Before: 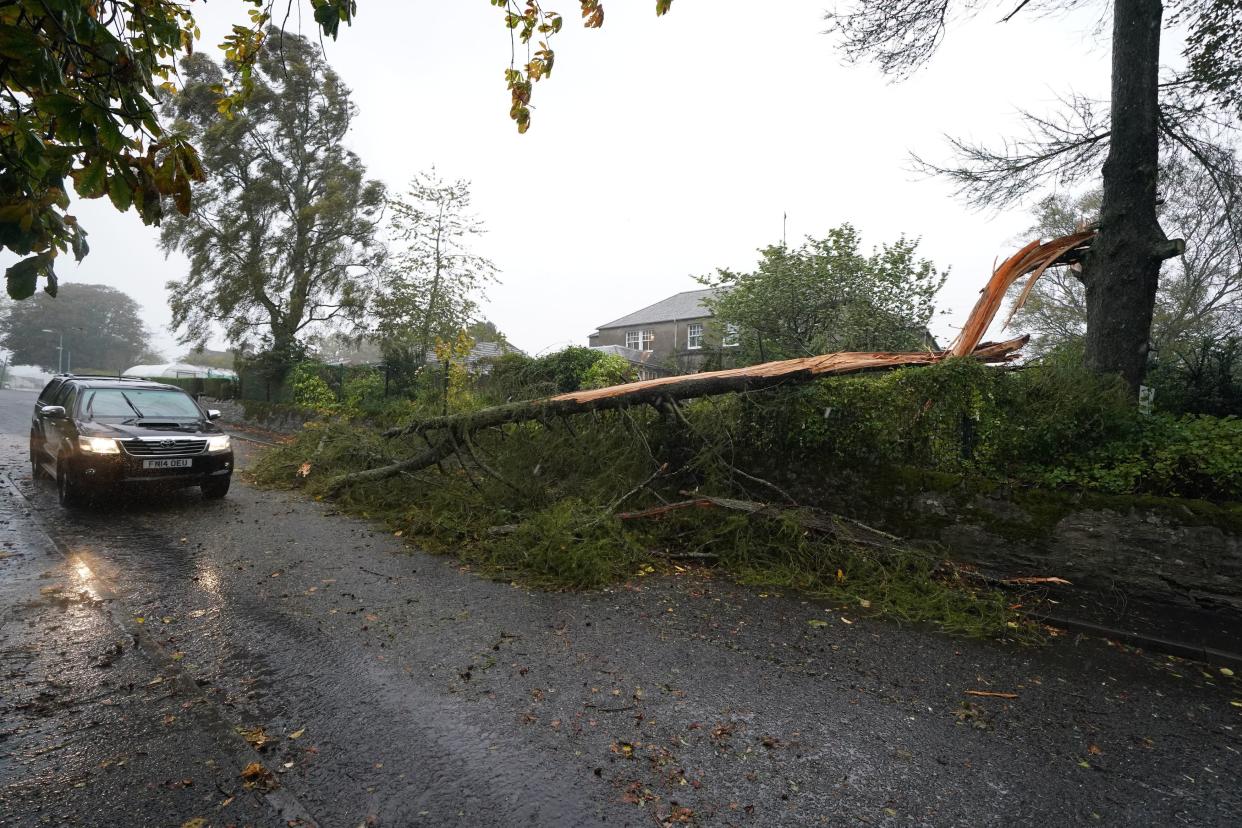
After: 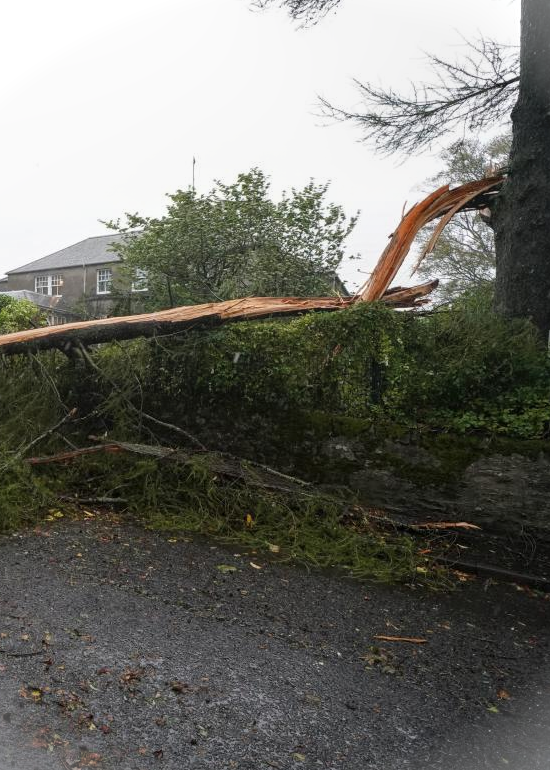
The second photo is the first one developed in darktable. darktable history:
crop: left 47.628%, top 6.643%, right 7.874%
local contrast: on, module defaults
contrast equalizer: octaves 7, y [[0.6 ×6], [0.55 ×6], [0 ×6], [0 ×6], [0 ×6]], mix -0.3
vignetting: fall-off start 100%, brightness 0.3, saturation 0
